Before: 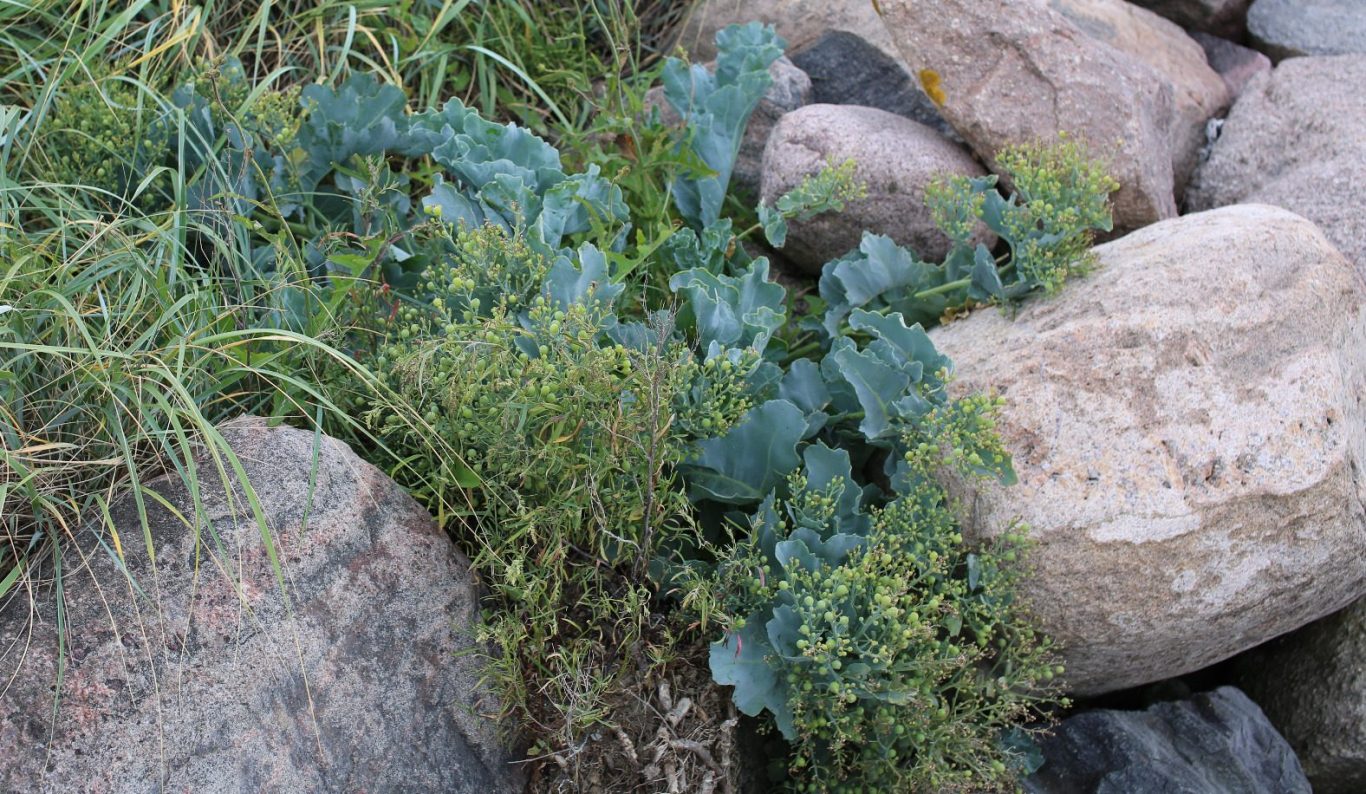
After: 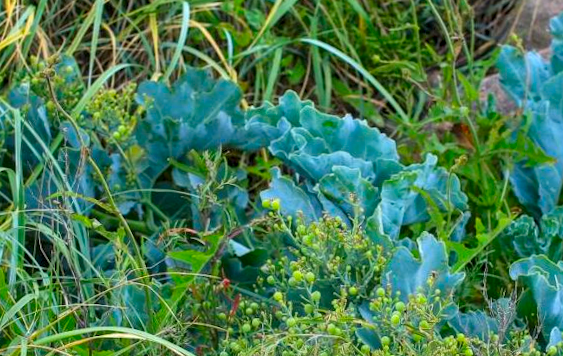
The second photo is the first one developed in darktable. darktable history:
crop and rotate: left 10.817%, top 0.062%, right 47.194%, bottom 53.626%
rotate and perspective: rotation -1.42°, crop left 0.016, crop right 0.984, crop top 0.035, crop bottom 0.965
color correction: saturation 1.8
levels: levels [0, 0.492, 0.984]
local contrast: detail 130%
